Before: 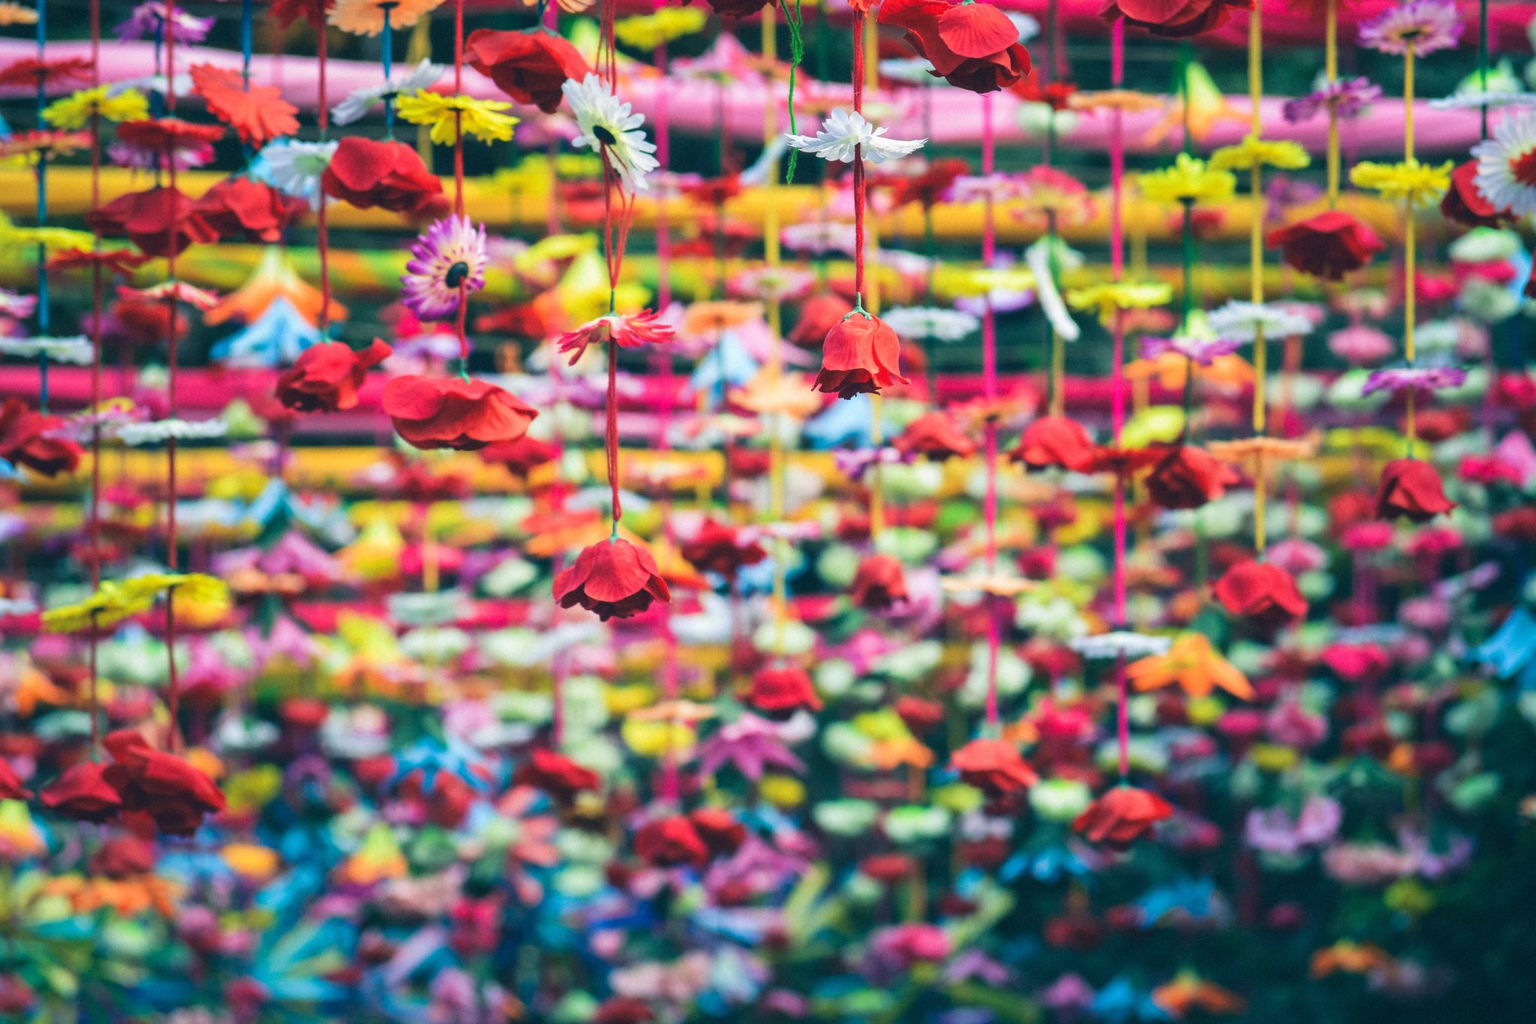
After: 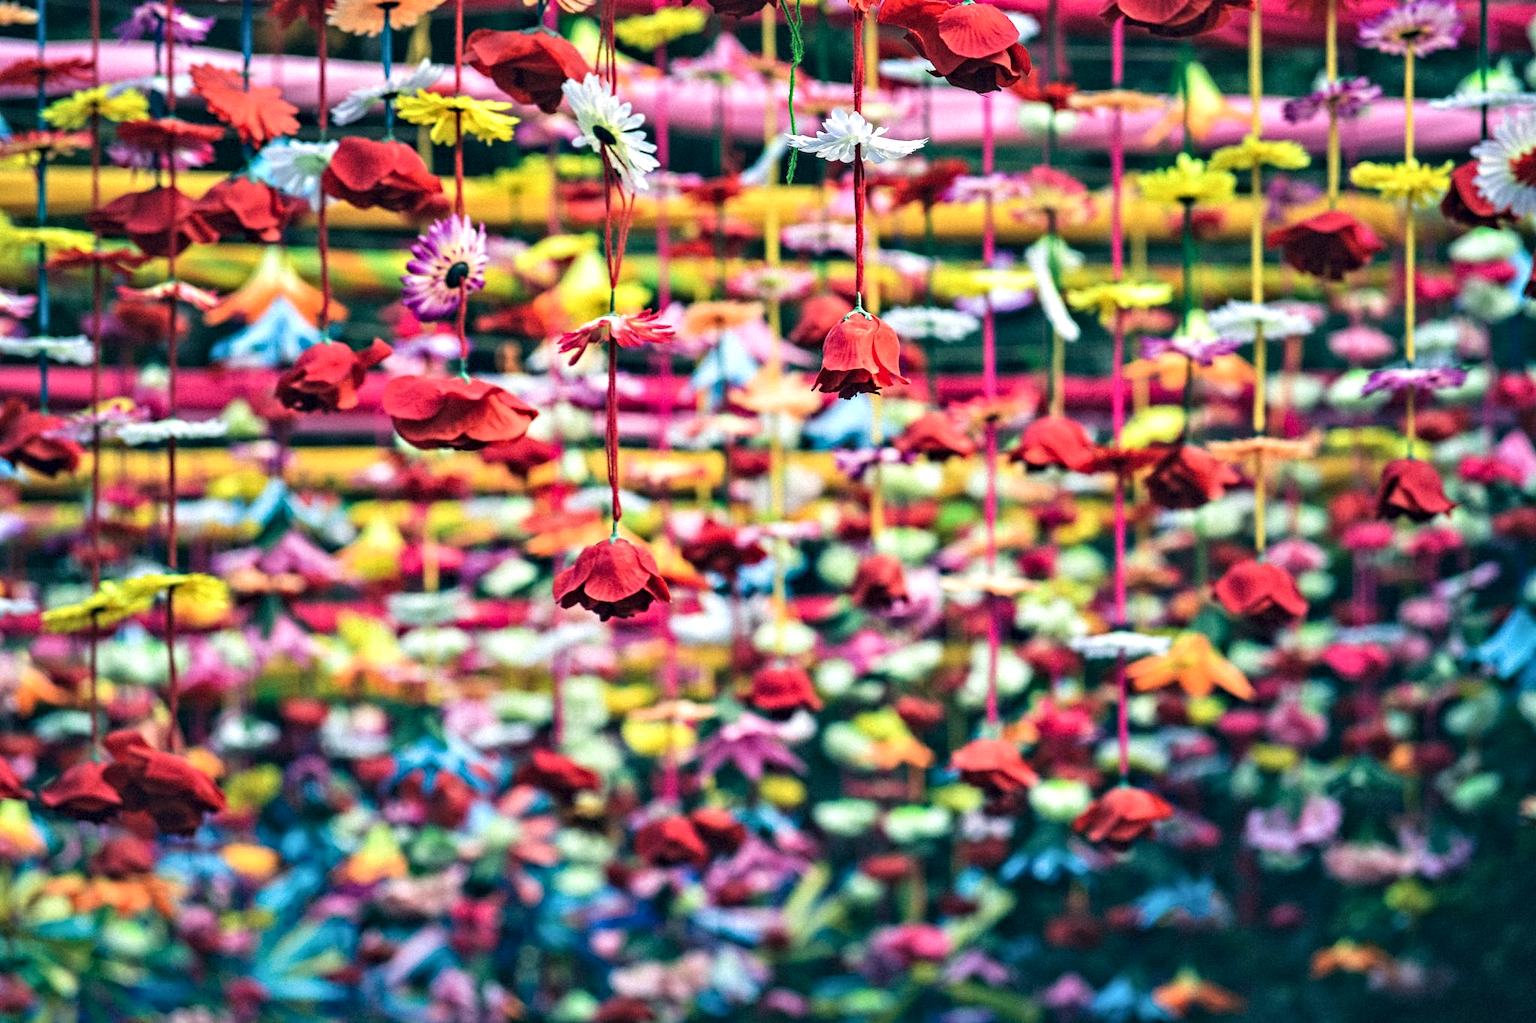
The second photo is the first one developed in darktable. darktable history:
tone equalizer: on, module defaults
contrast equalizer: octaves 7, y [[0.5, 0.542, 0.583, 0.625, 0.667, 0.708], [0.5 ×6], [0.5 ×6], [0 ×6], [0 ×6]]
